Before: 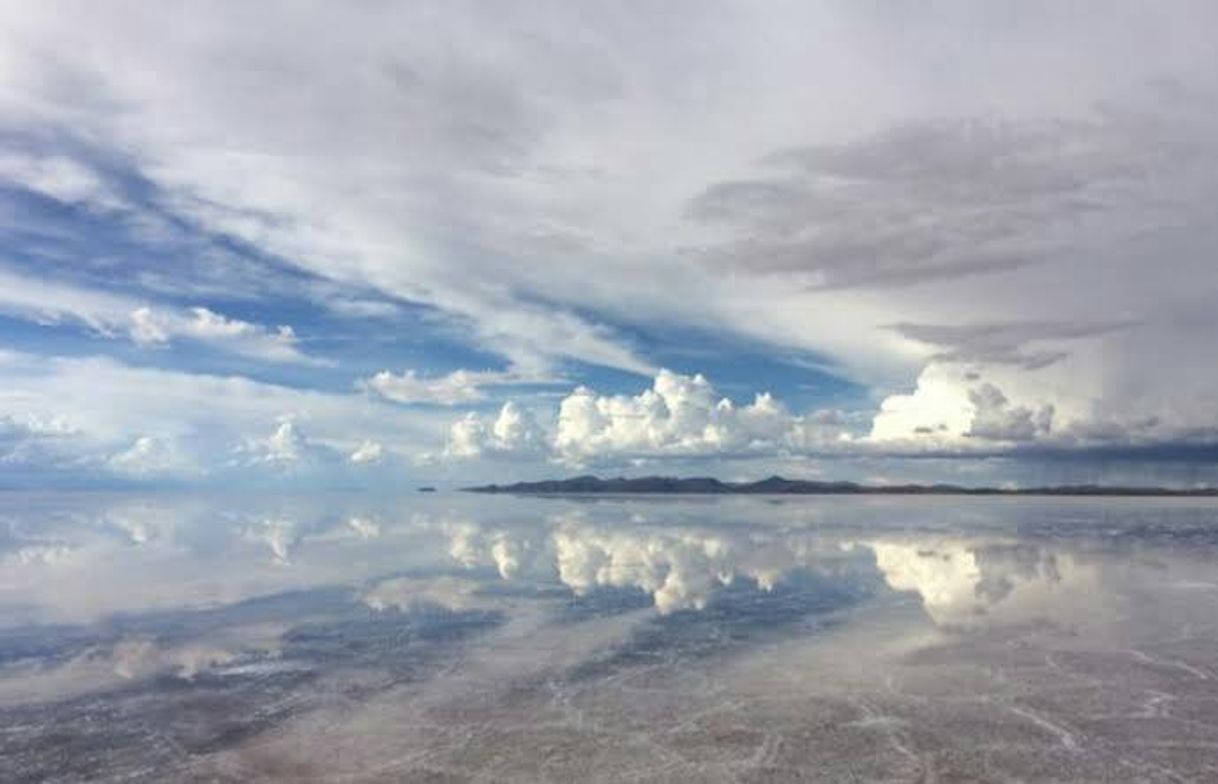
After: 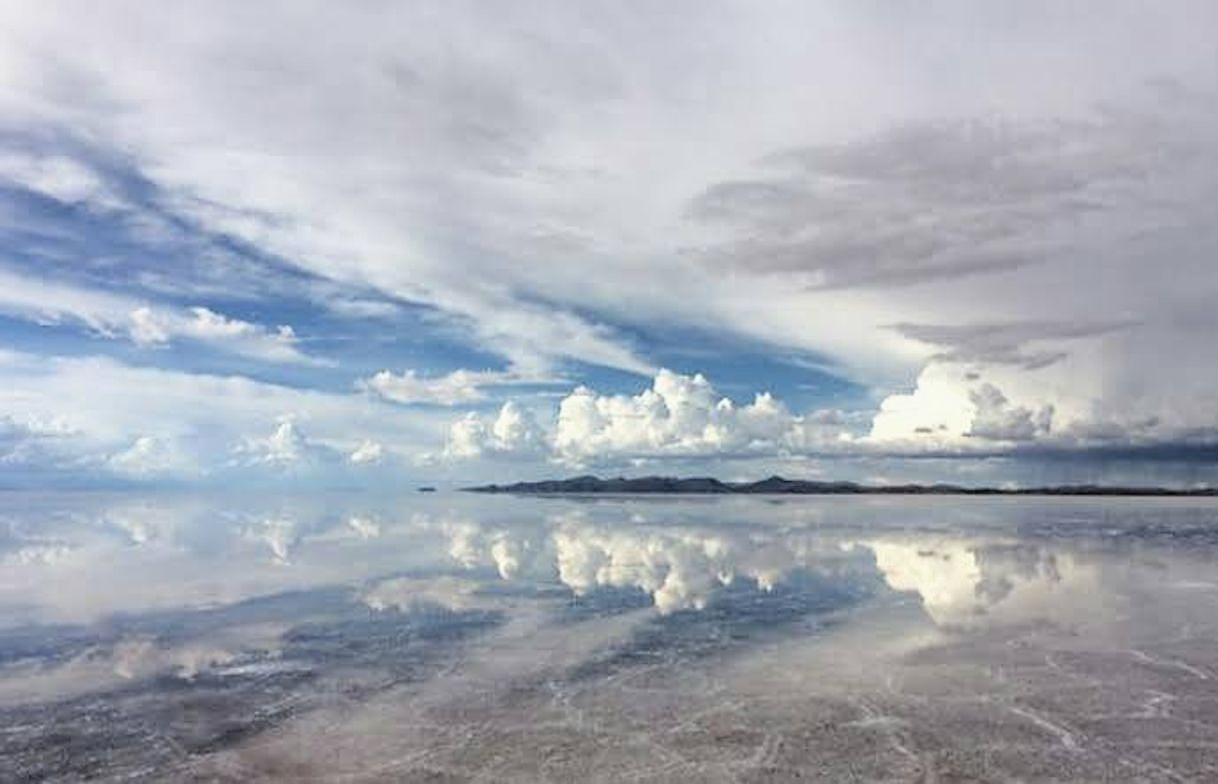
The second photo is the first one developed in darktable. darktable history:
sharpen: on, module defaults
filmic rgb: black relative exposure -3.72 EV, white relative exposure 2.77 EV, dynamic range scaling -5.32%, hardness 3.03
